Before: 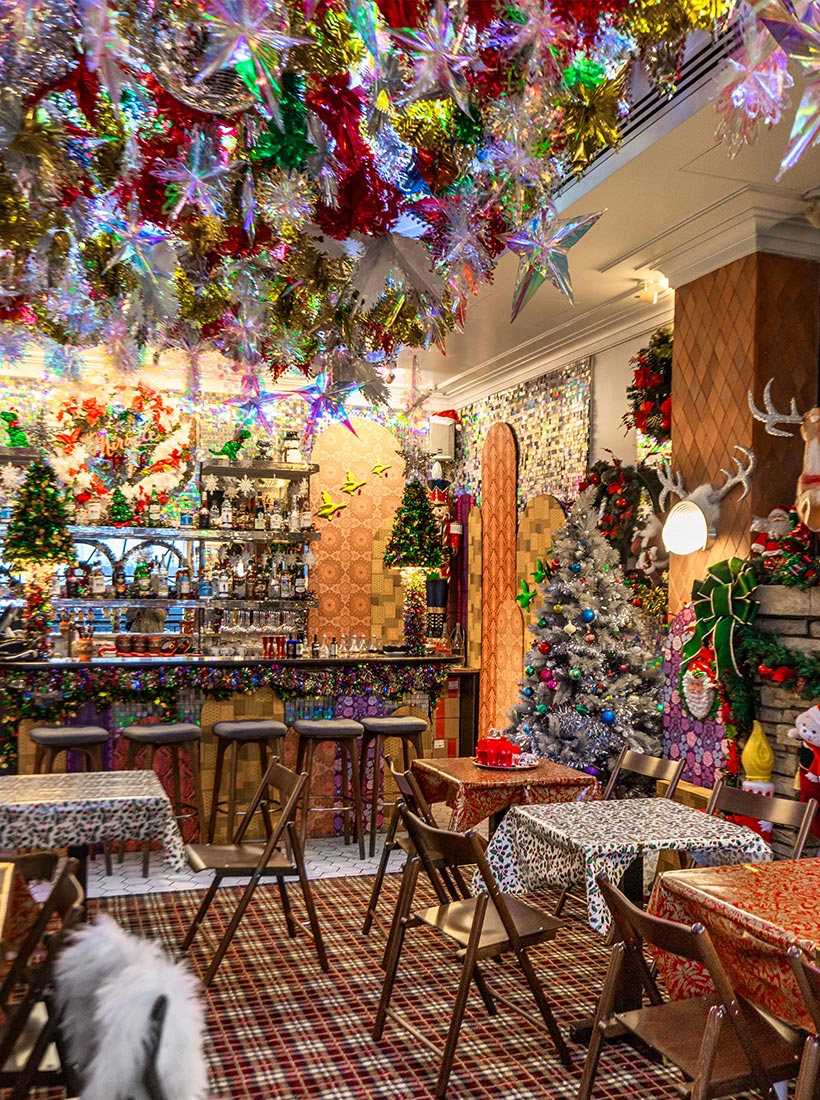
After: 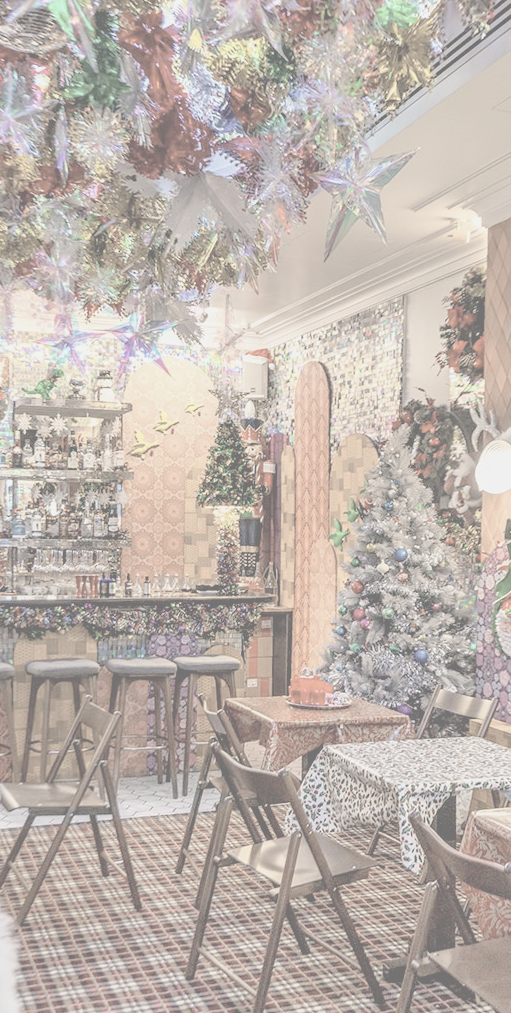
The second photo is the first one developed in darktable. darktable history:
exposure: black level correction 0.004, exposure 0.383 EV, compensate exposure bias true, compensate highlight preservation false
crop and rotate: left 22.859%, top 5.627%, right 14.763%, bottom 2.257%
contrast brightness saturation: contrast -0.331, brightness 0.736, saturation -0.782
